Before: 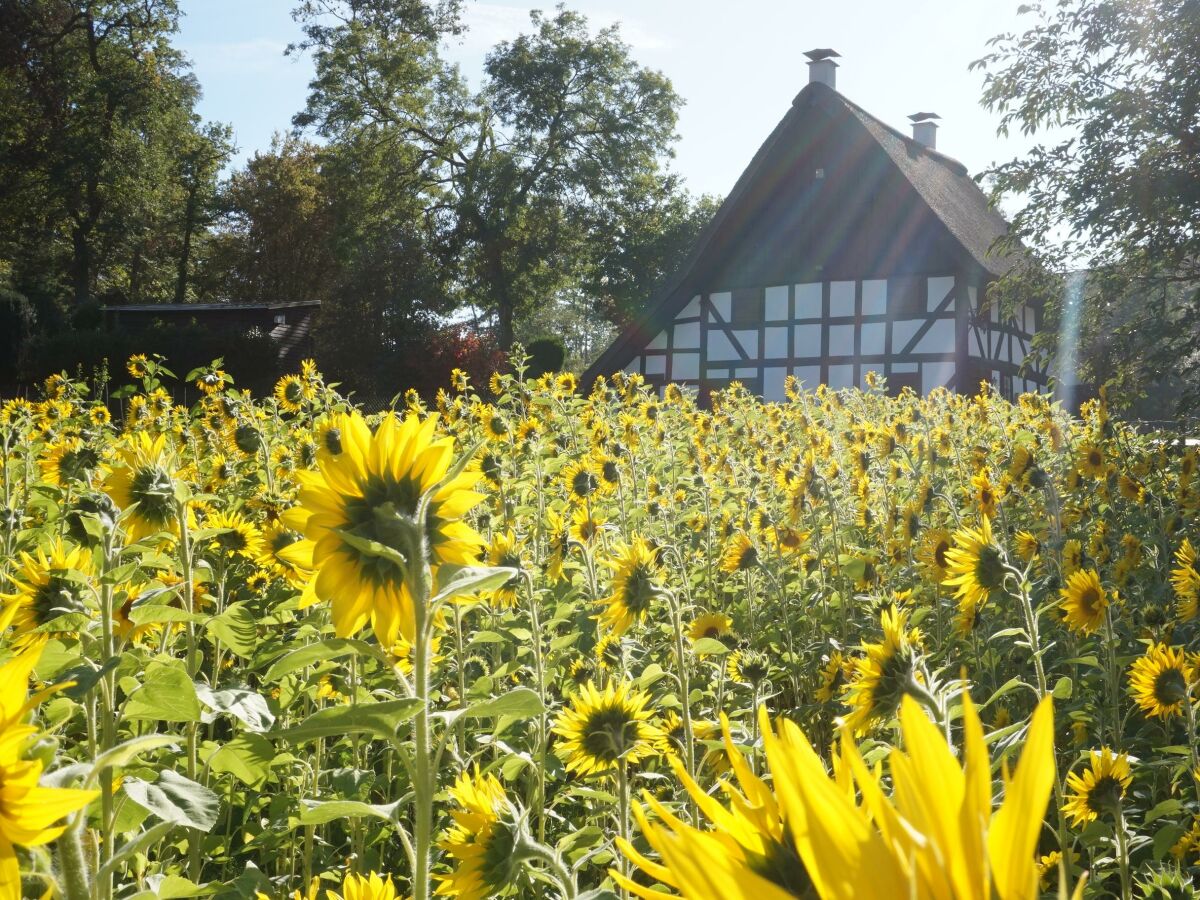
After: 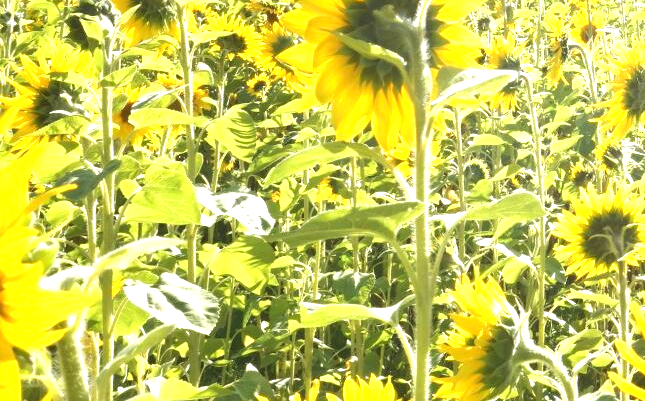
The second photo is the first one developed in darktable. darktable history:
exposure: black level correction 0, exposure 1.2 EV, compensate highlight preservation false
crop and rotate: top 55.252%, right 46.209%, bottom 0.17%
tone equalizer: on, module defaults
